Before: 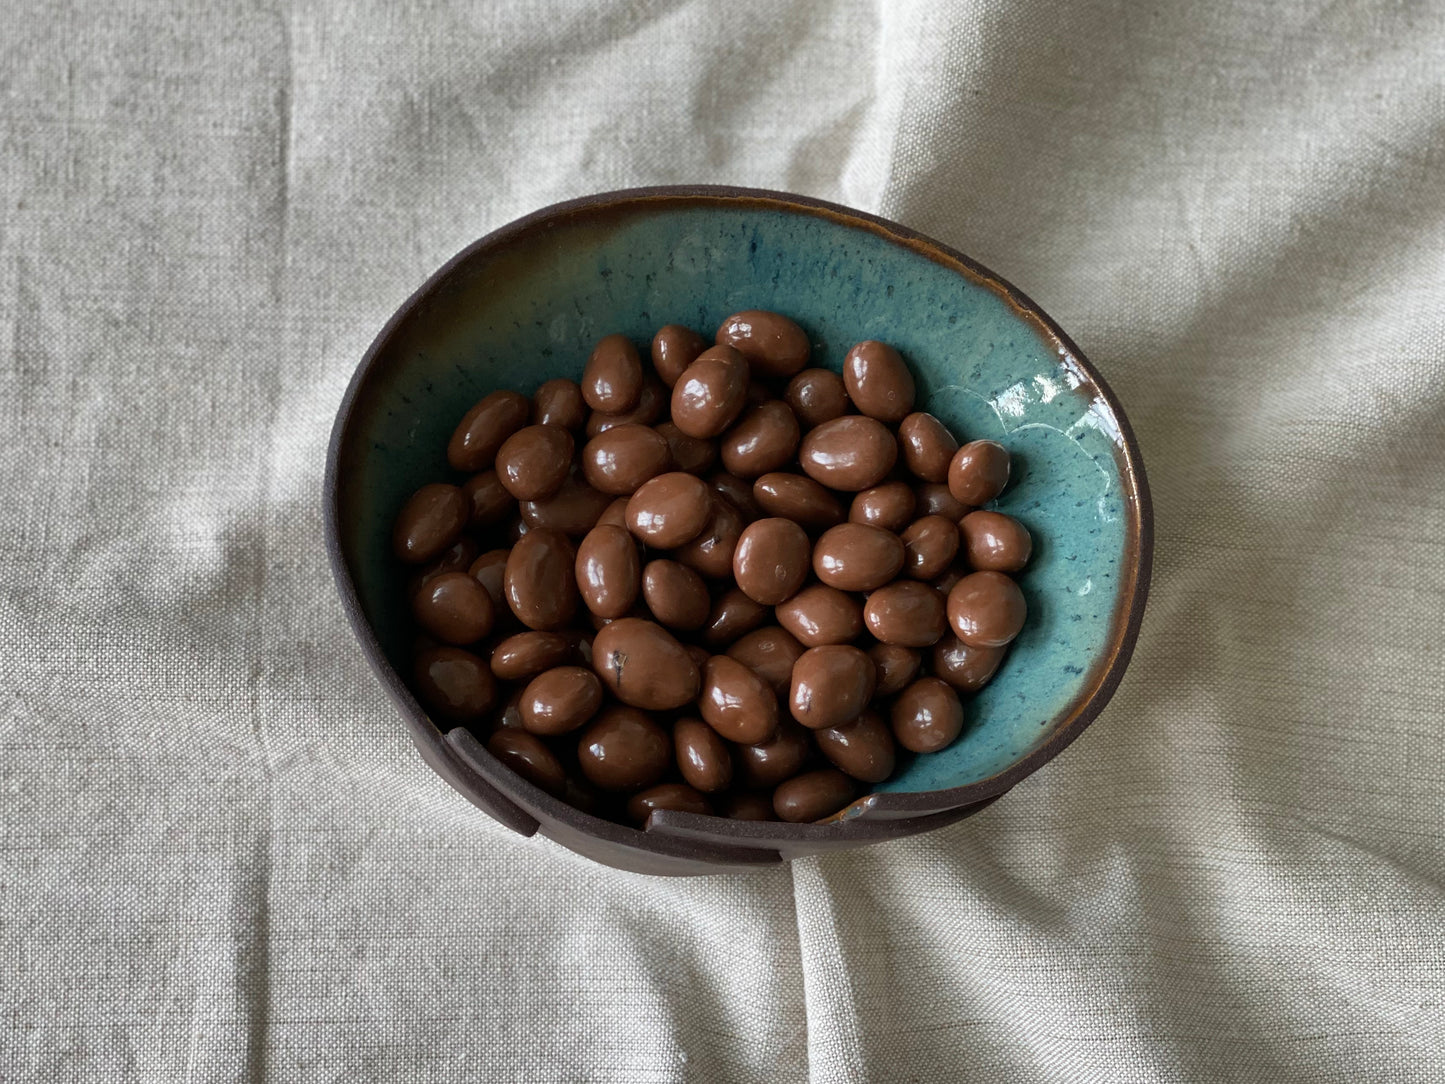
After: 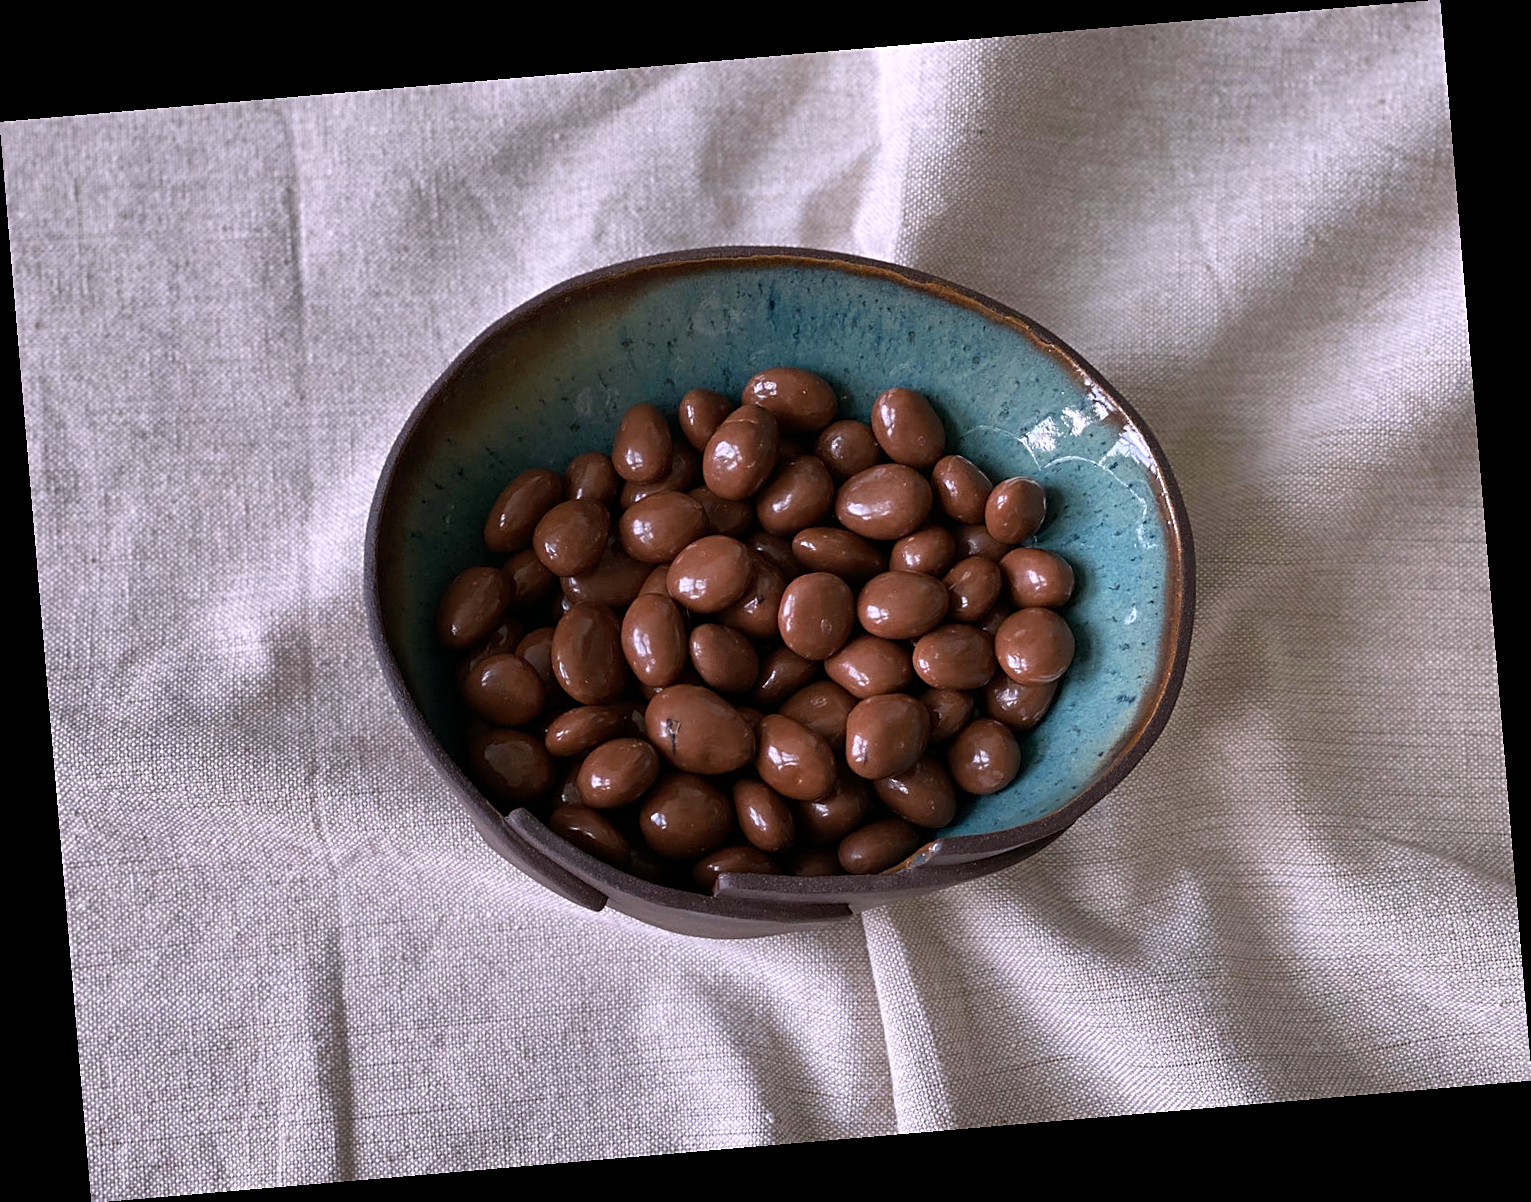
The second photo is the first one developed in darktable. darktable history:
white balance: red 1.066, blue 1.119
rotate and perspective: rotation -4.86°, automatic cropping off
sharpen: on, module defaults
